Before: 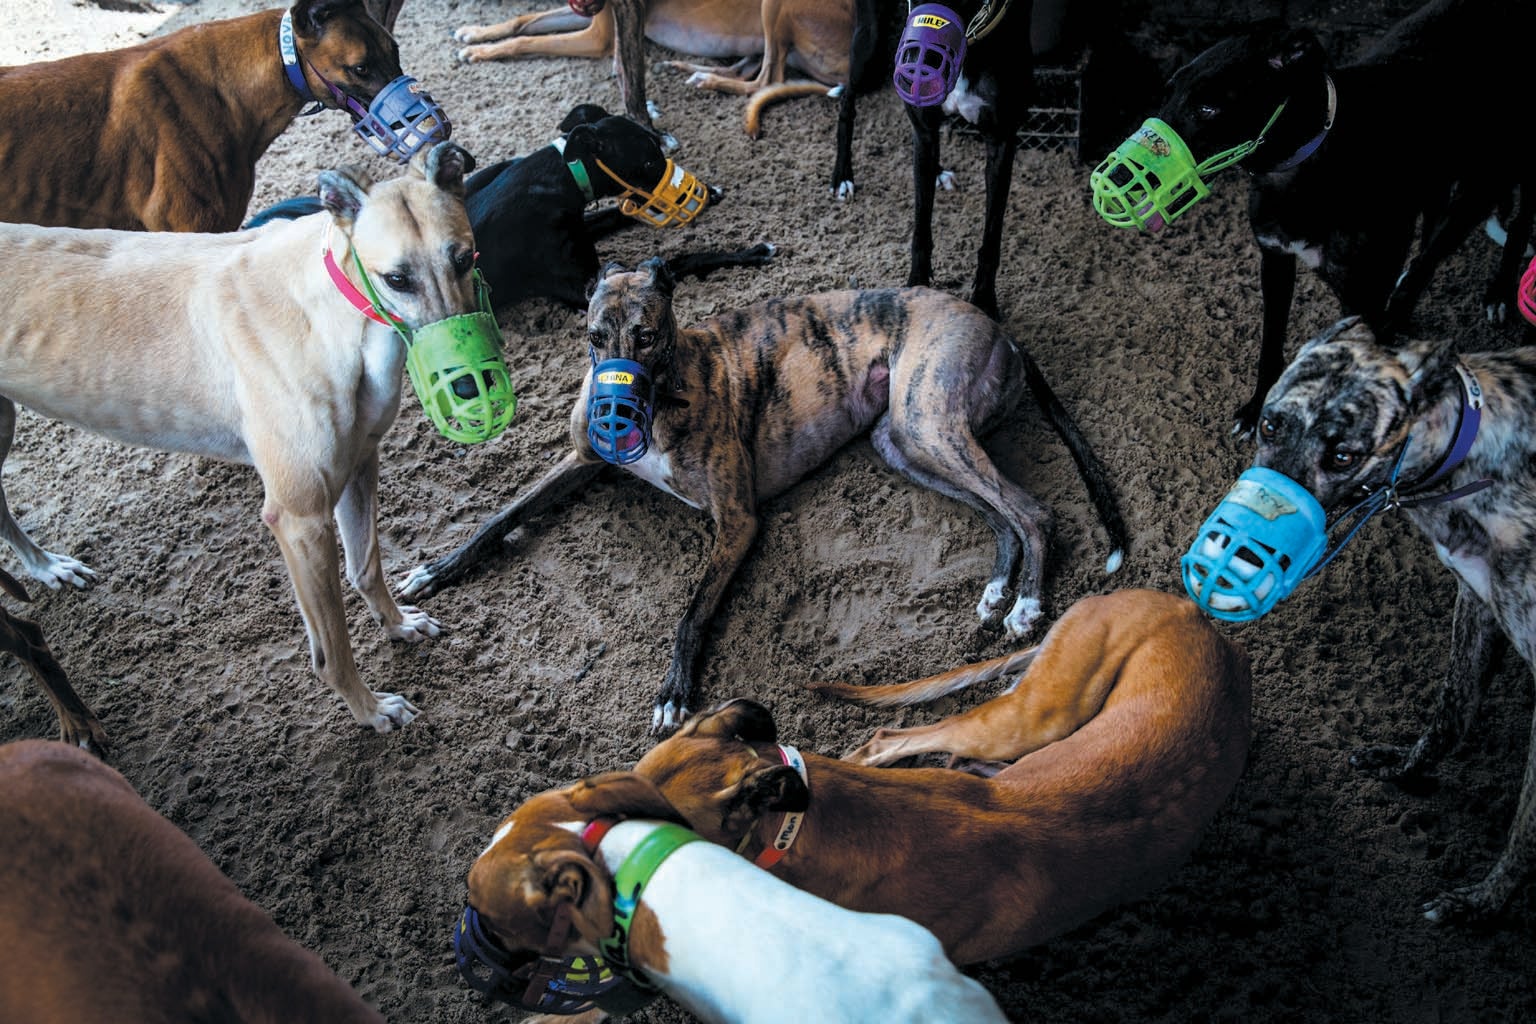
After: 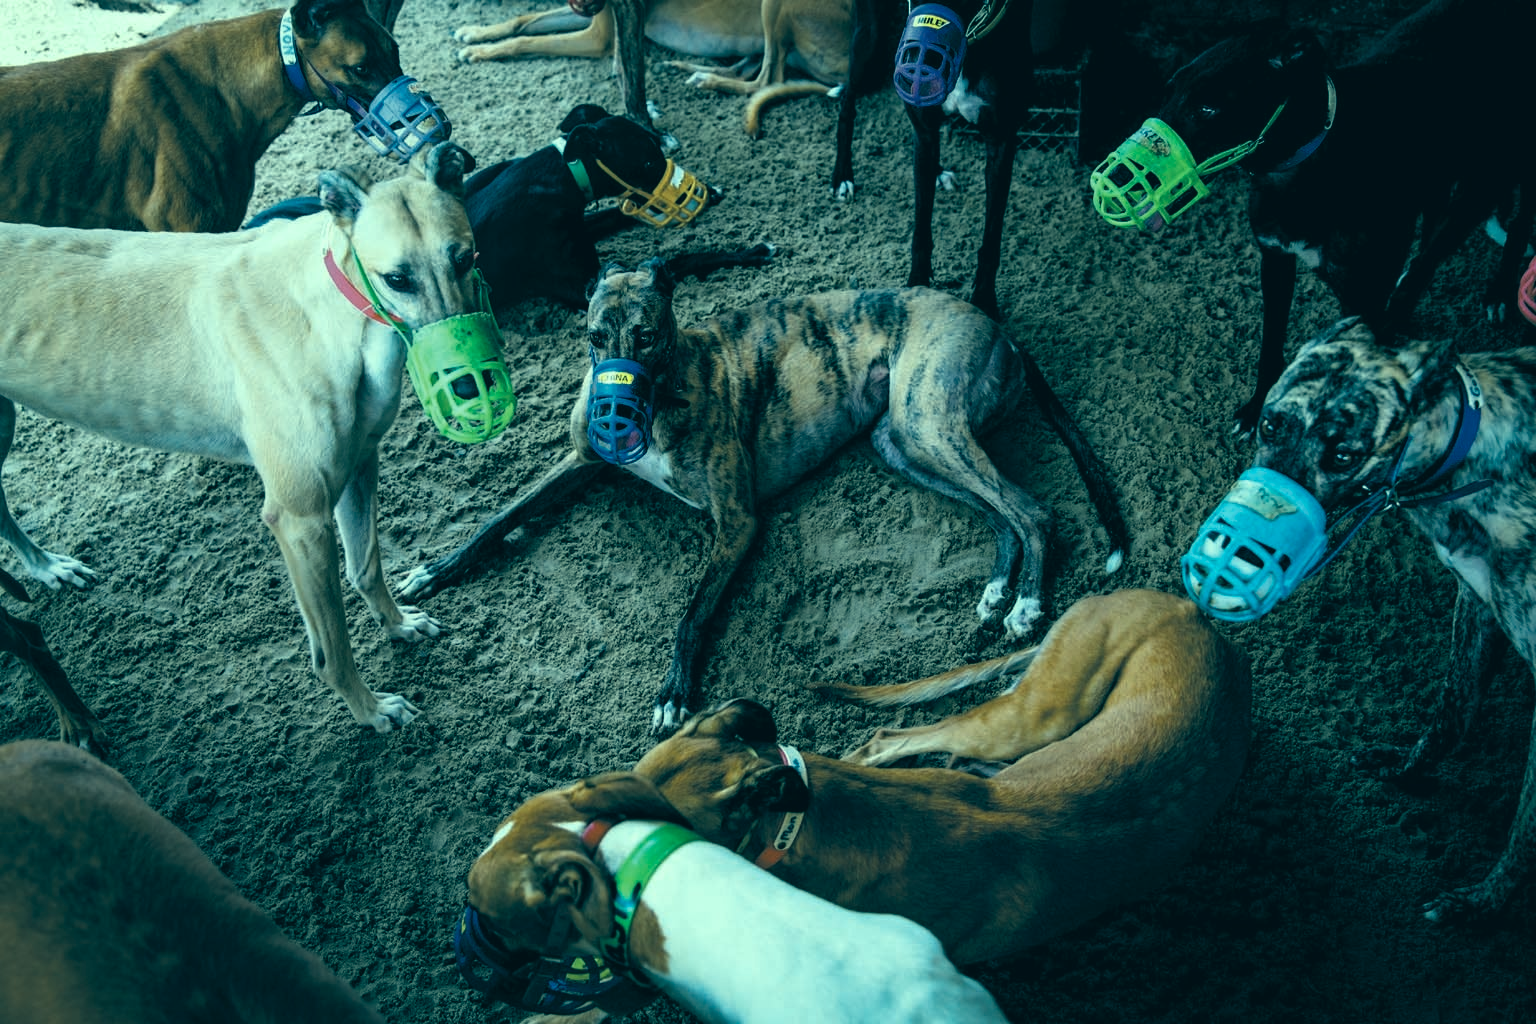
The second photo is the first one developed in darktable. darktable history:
contrast brightness saturation: contrast 0.06, brightness -0.01, saturation -0.23
color correction: highlights a* -20.08, highlights b* 9.8, shadows a* -20.4, shadows b* -10.76
